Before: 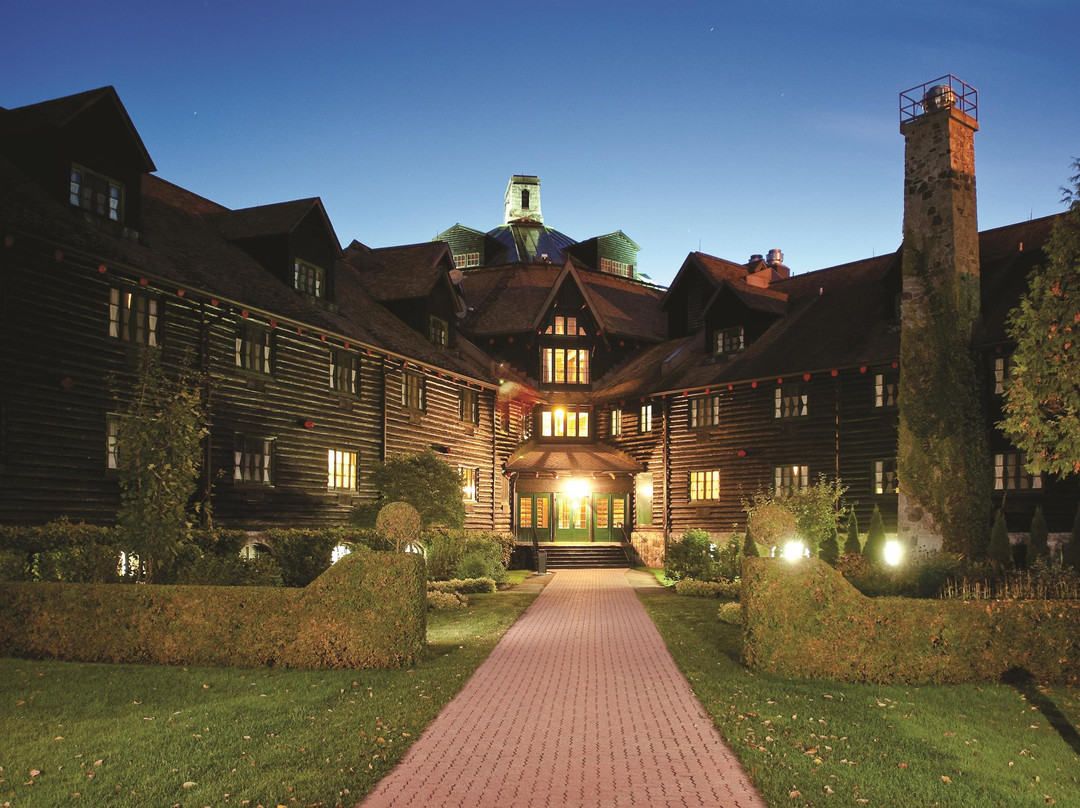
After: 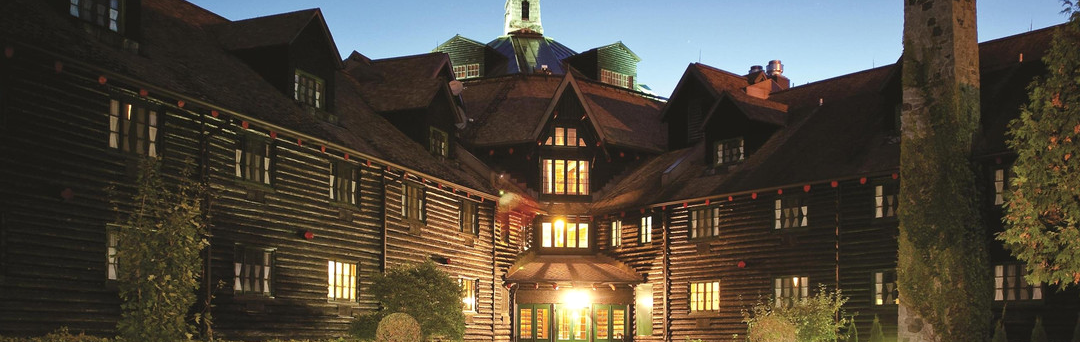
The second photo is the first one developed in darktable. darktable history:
shadows and highlights: shadows -8.4, white point adjustment 1.36, highlights 11.84
crop and rotate: top 23.574%, bottom 34.076%
